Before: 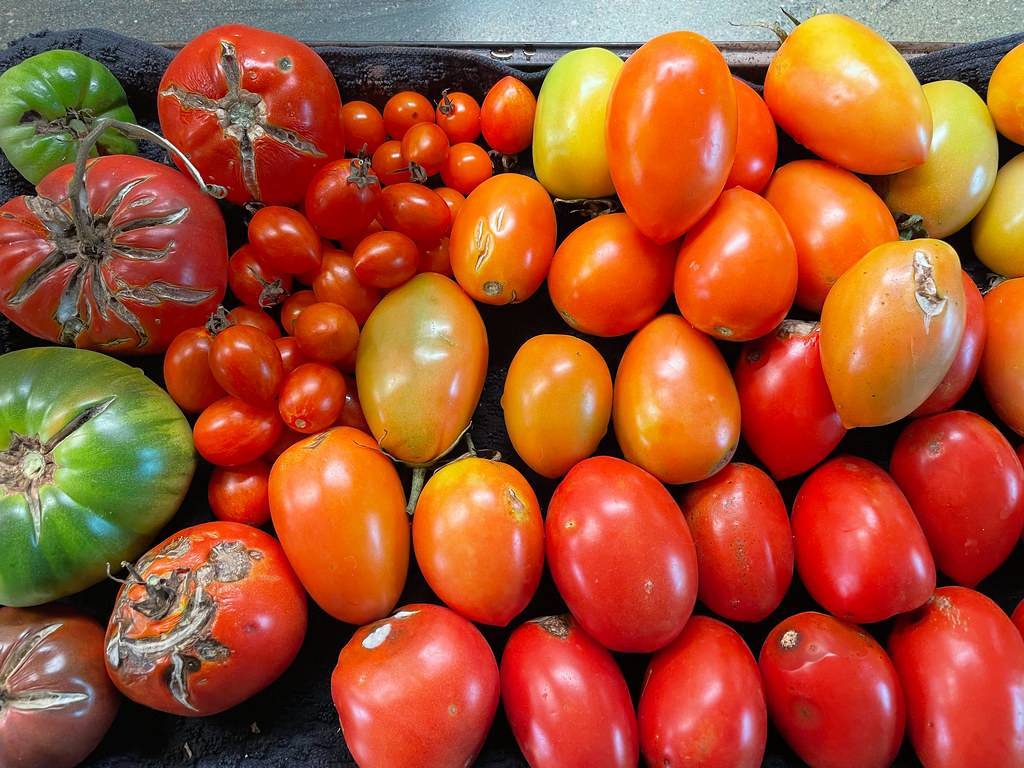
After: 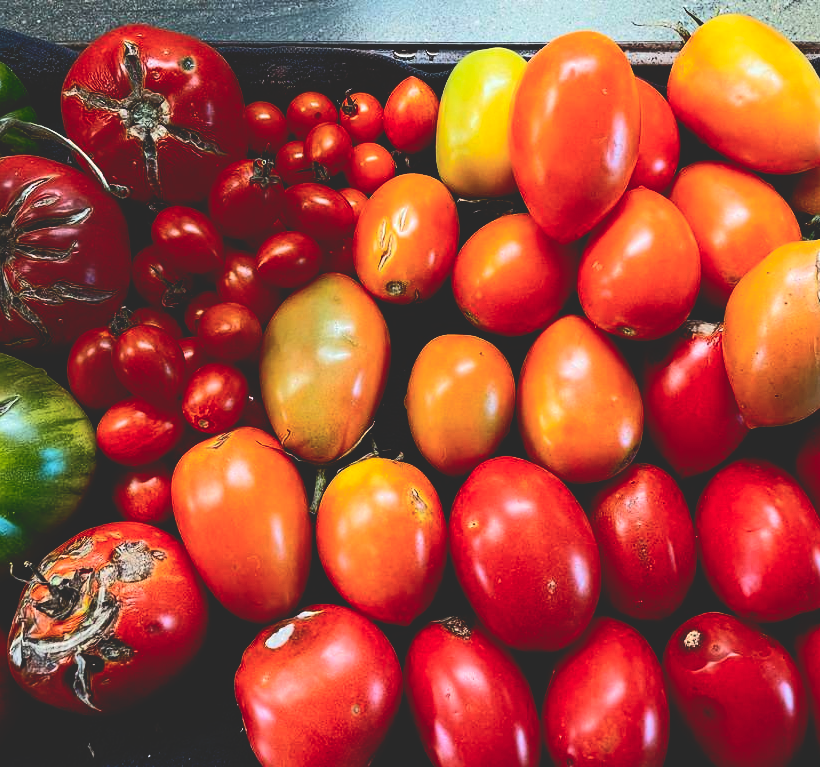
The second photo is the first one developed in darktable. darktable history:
crop and rotate: left 9.537%, right 10.296%
base curve: curves: ch0 [(0, 0.02) (0.083, 0.036) (1, 1)], preserve colors none
color zones: curves: ch2 [(0, 0.5) (0.143, 0.5) (0.286, 0.489) (0.415, 0.421) (0.571, 0.5) (0.714, 0.5) (0.857, 0.5) (1, 0.5)]
tone curve: curves: ch0 [(0, 0) (0.003, 0.13) (0.011, 0.13) (0.025, 0.134) (0.044, 0.136) (0.069, 0.139) (0.1, 0.144) (0.136, 0.151) (0.177, 0.171) (0.224, 0.2) (0.277, 0.247) (0.335, 0.318) (0.399, 0.412) (0.468, 0.536) (0.543, 0.659) (0.623, 0.746) (0.709, 0.812) (0.801, 0.871) (0.898, 0.915) (1, 1)], color space Lab, independent channels, preserve colors none
